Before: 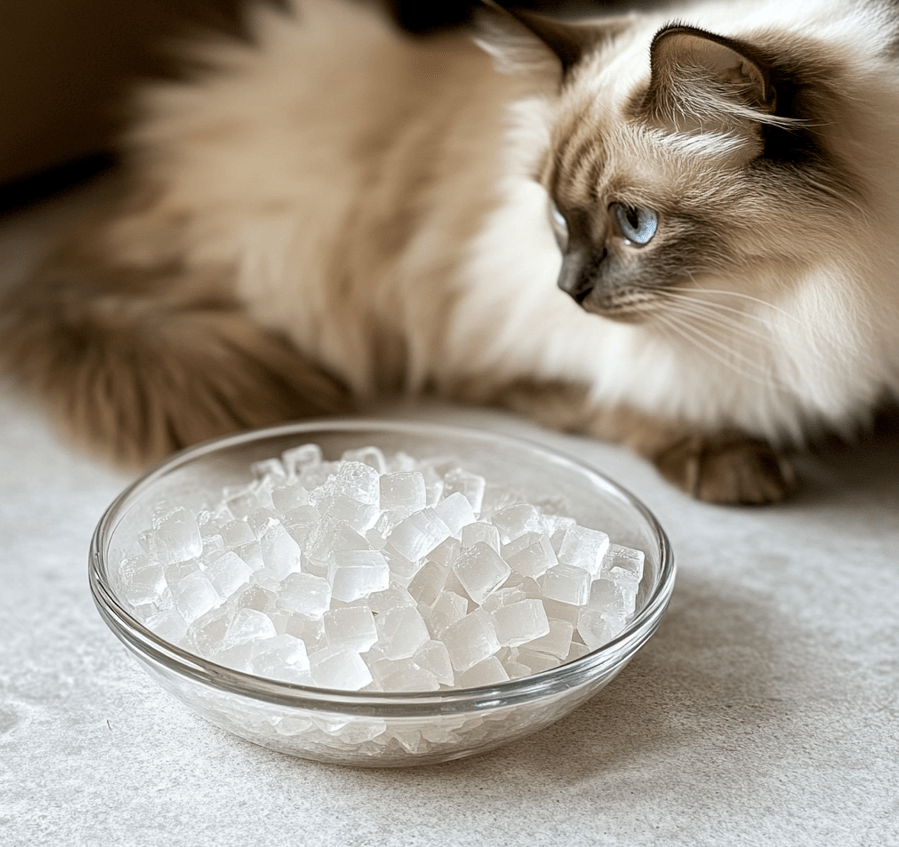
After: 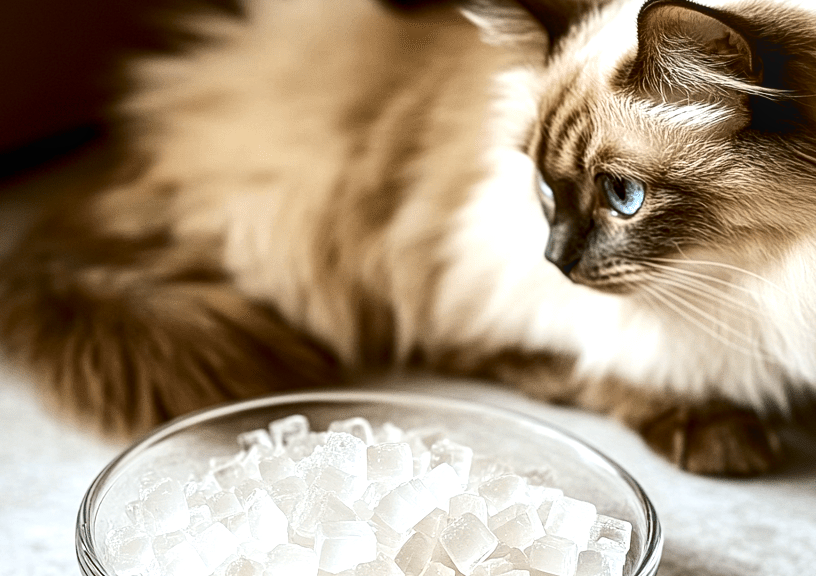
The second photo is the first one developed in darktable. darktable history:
crop: left 1.509%, top 3.452%, right 7.696%, bottom 28.452%
contrast brightness saturation: contrast 0.22, brightness -0.19, saturation 0.24
exposure: black level correction 0, exposure 0.5 EV, compensate highlight preservation false
local contrast: on, module defaults
